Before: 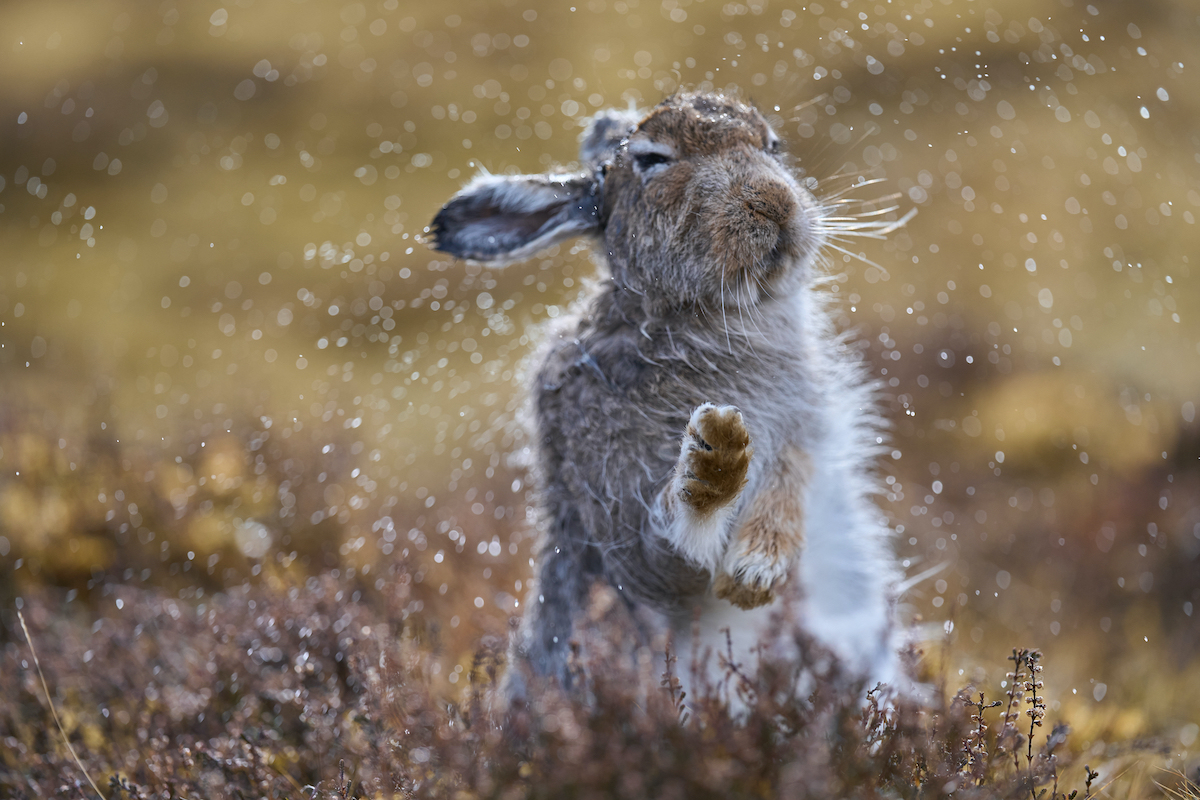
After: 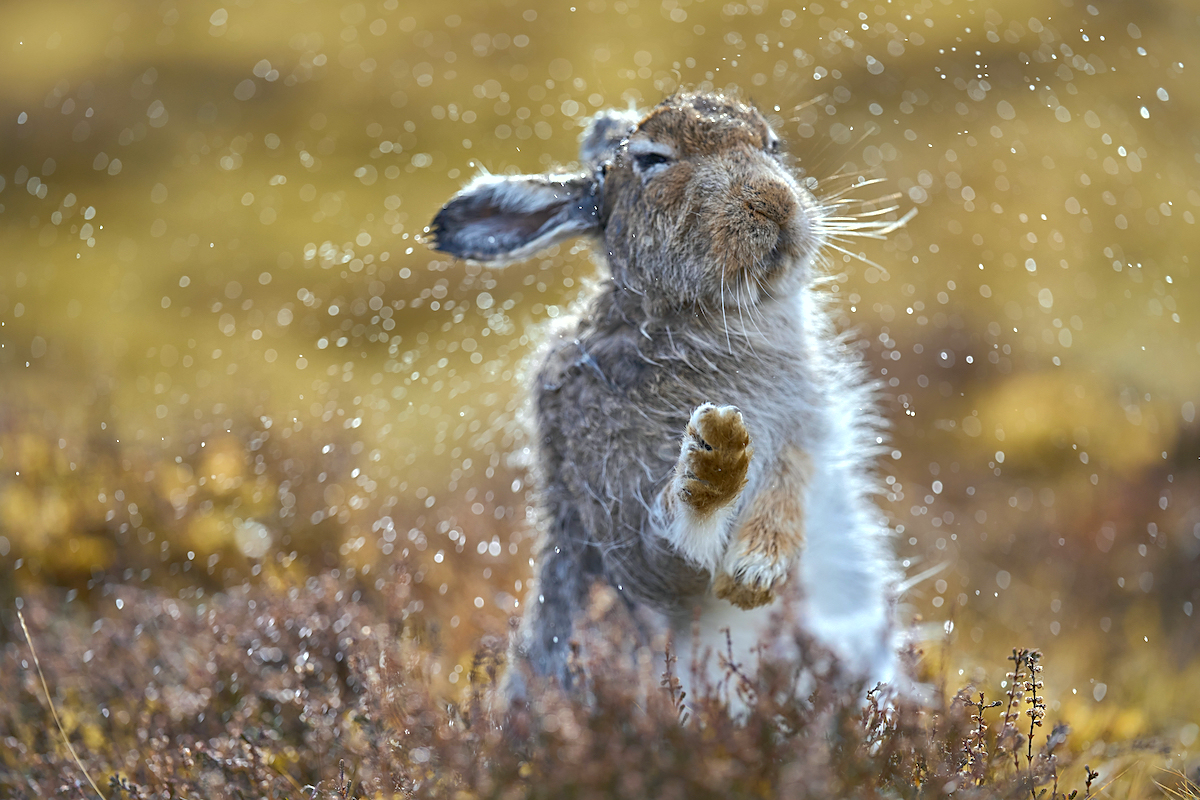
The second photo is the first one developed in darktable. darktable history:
exposure: black level correction 0.001, exposure 0.5 EV, compensate highlight preservation false
shadows and highlights: highlights -60.09
contrast brightness saturation: saturation 0.125
sharpen: radius 1.832, amount 0.406, threshold 1.448
color correction: highlights a* -4.26, highlights b* 6.8
